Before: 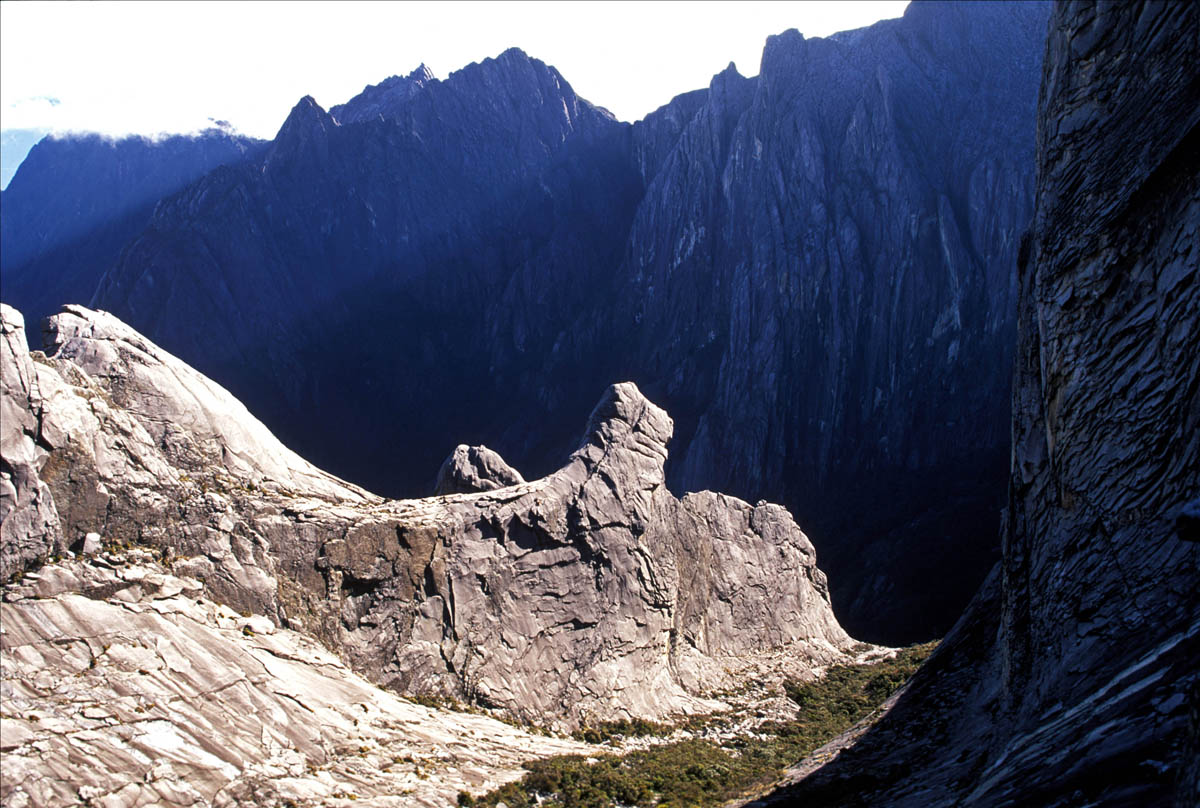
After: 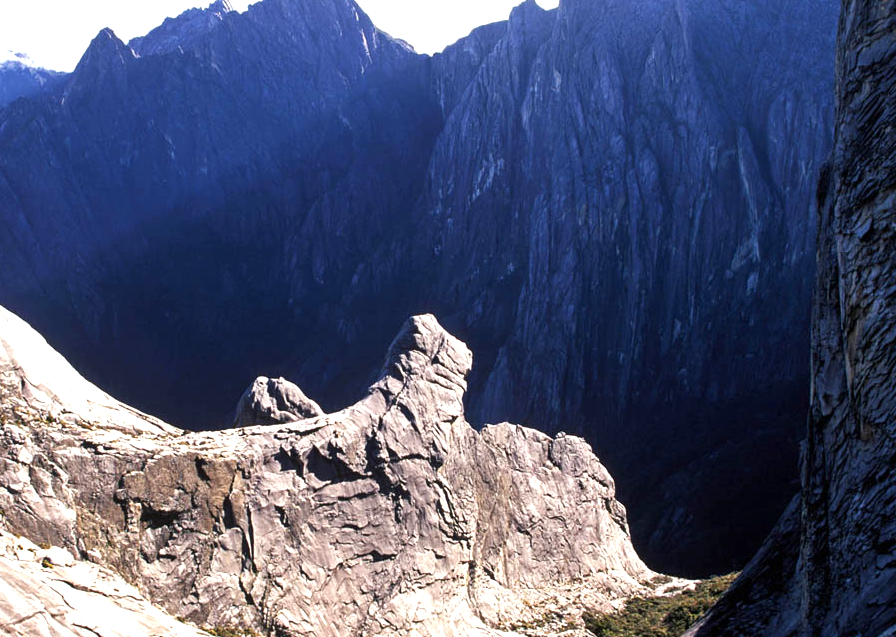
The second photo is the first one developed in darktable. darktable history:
exposure: exposure 0.609 EV, compensate highlight preservation false
crop: left 16.796%, top 8.436%, right 8.523%, bottom 12.629%
